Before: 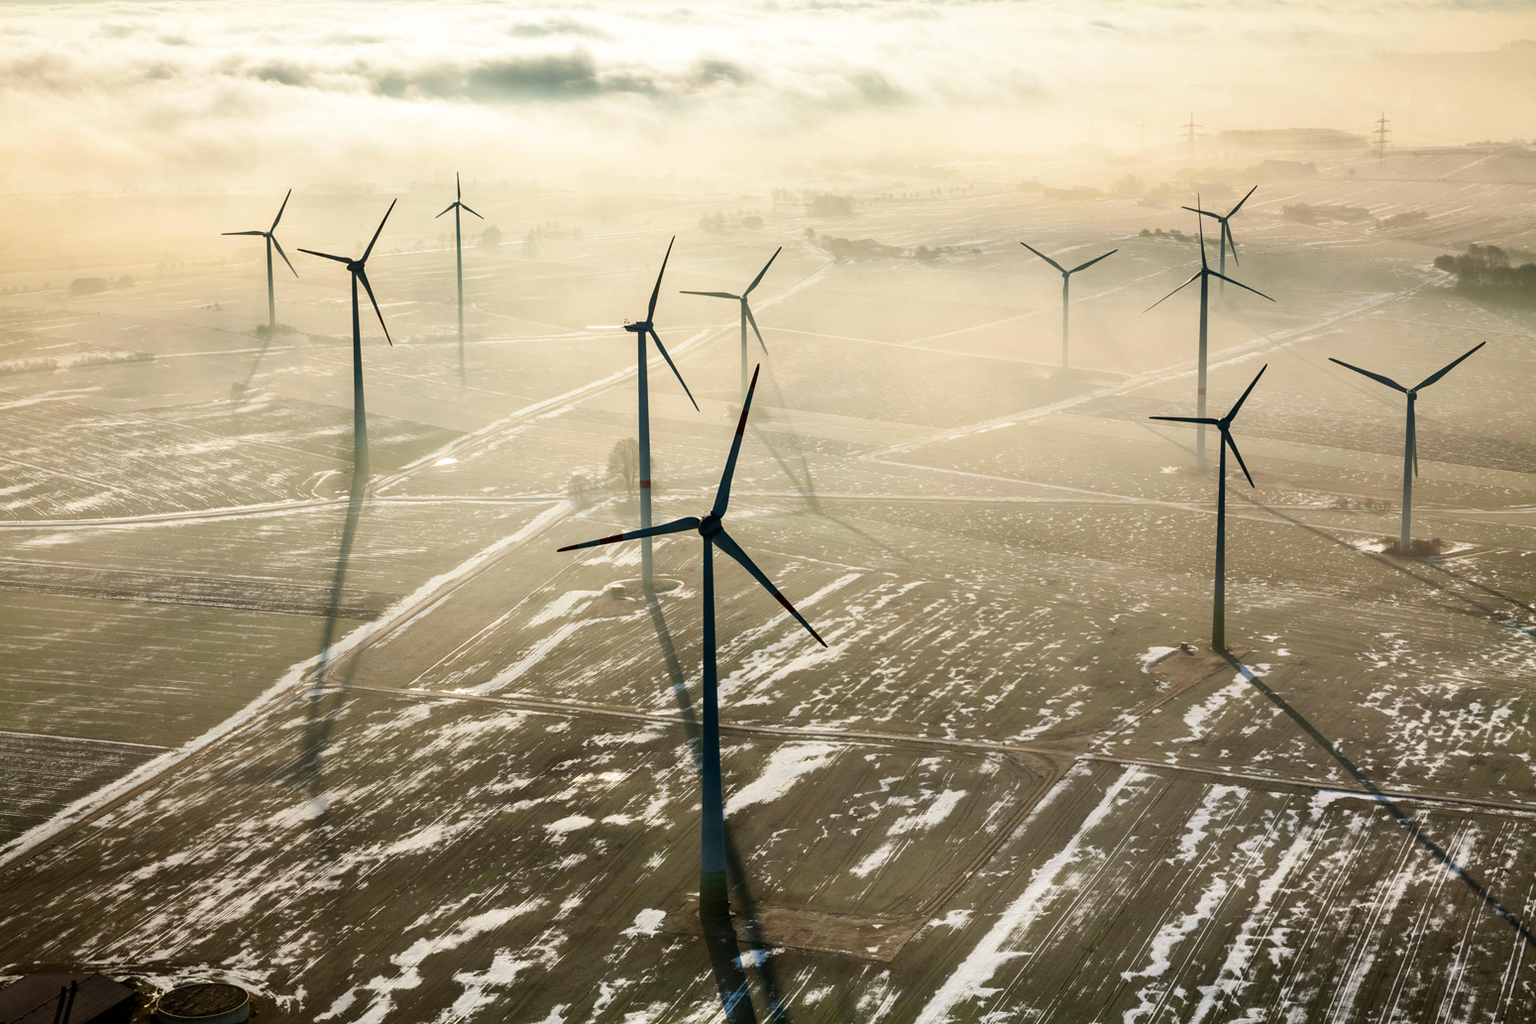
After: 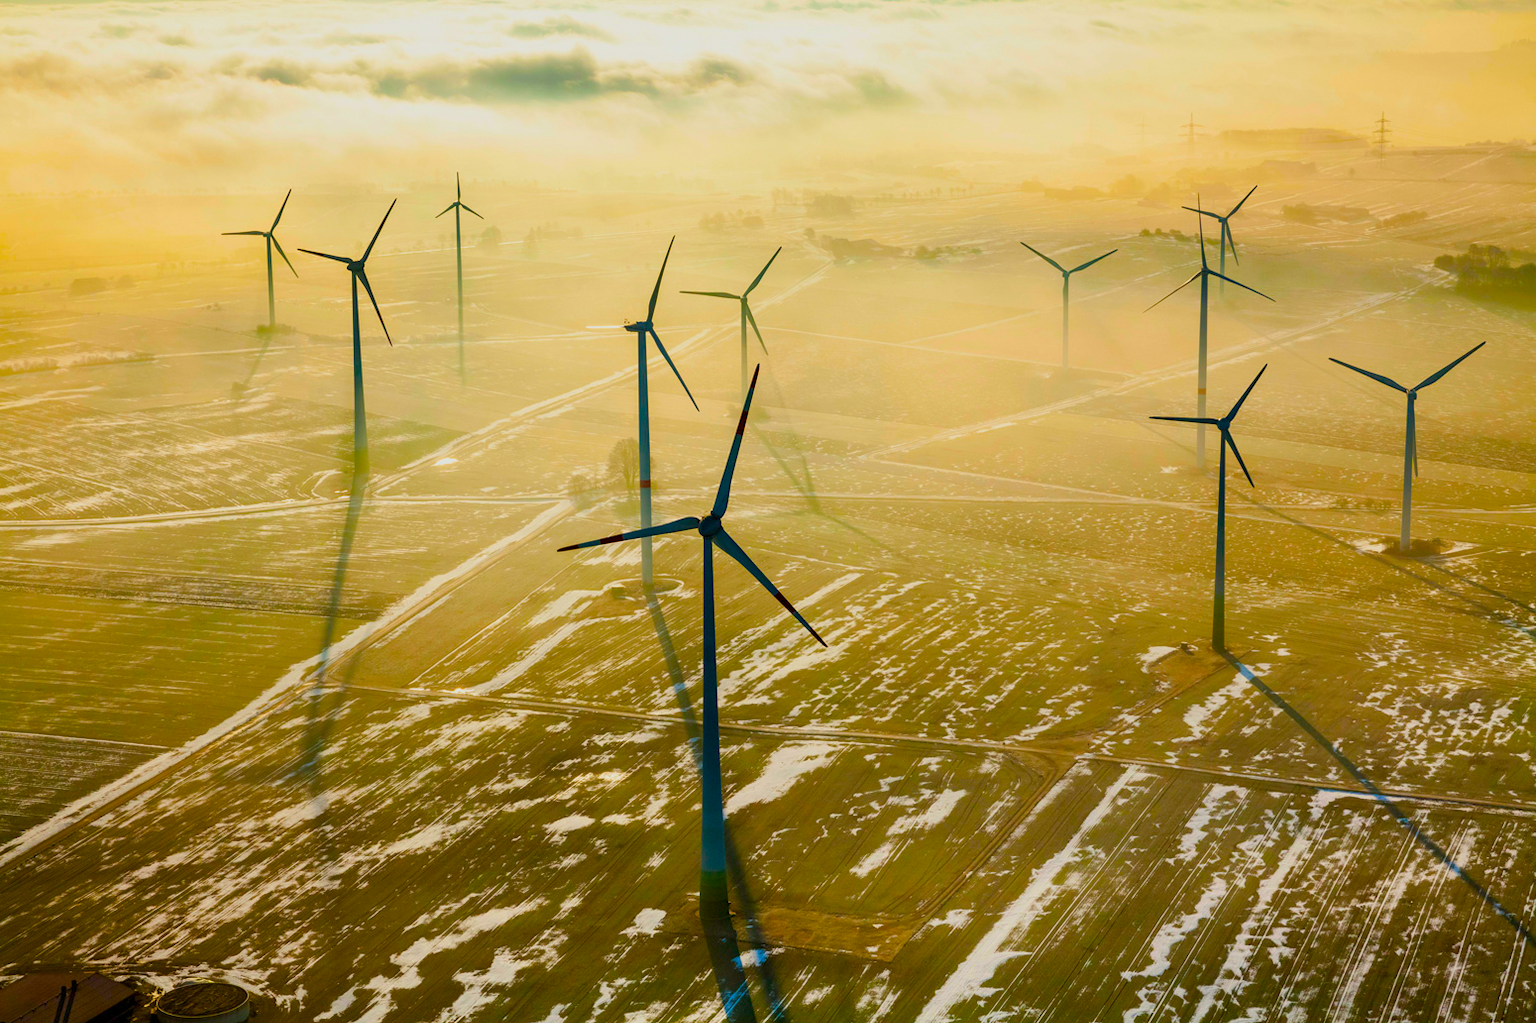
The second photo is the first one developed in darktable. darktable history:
color balance rgb: shadows lift › luminance -5.198%, shadows lift › chroma 1.109%, shadows lift › hue 219.03°, power › chroma 0.697%, power › hue 60°, linear chroma grading › highlights 99.433%, linear chroma grading › global chroma 23.785%, perceptual saturation grading › global saturation 20%, perceptual saturation grading › highlights -25.479%, perceptual saturation grading › shadows 49.523%, hue shift -1.23°, perceptual brilliance grading › global brilliance 3.027%, contrast -20.835%
